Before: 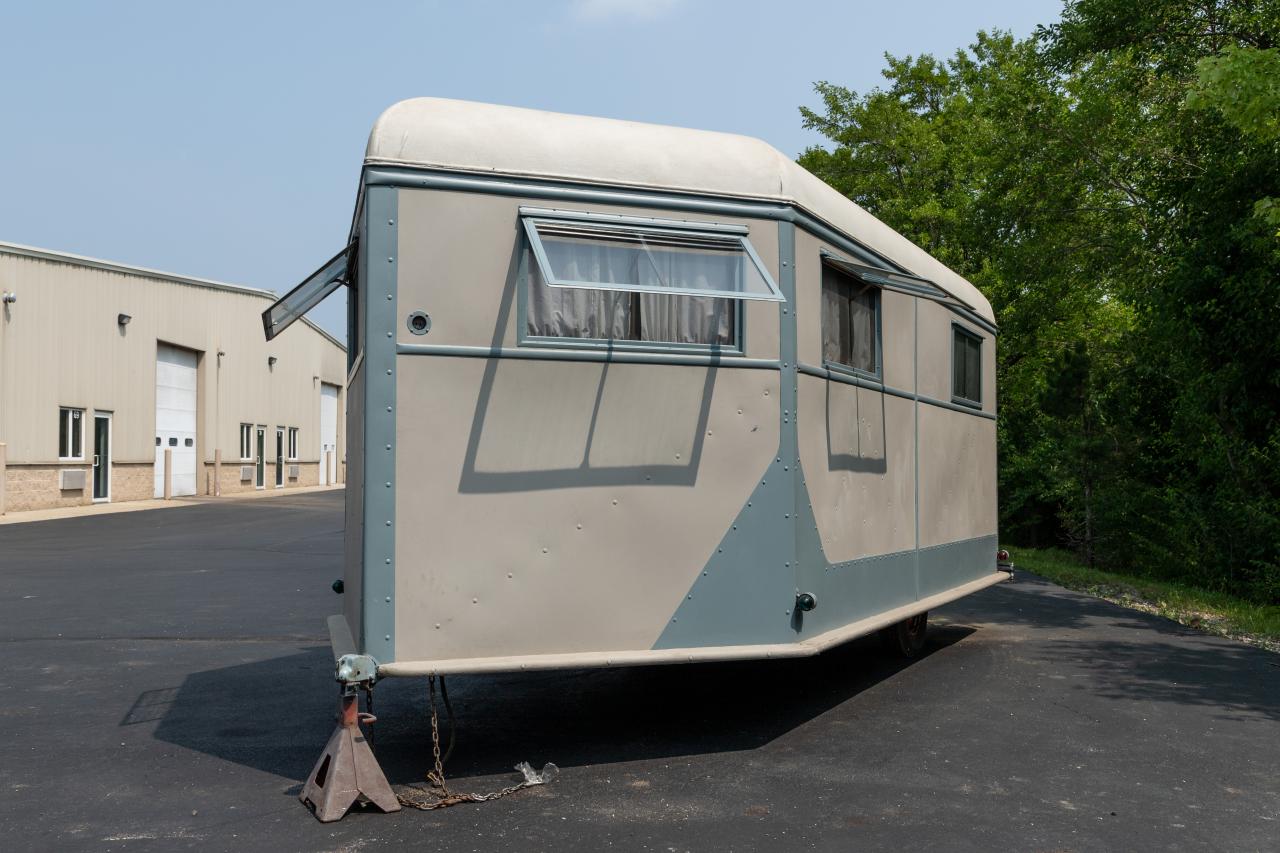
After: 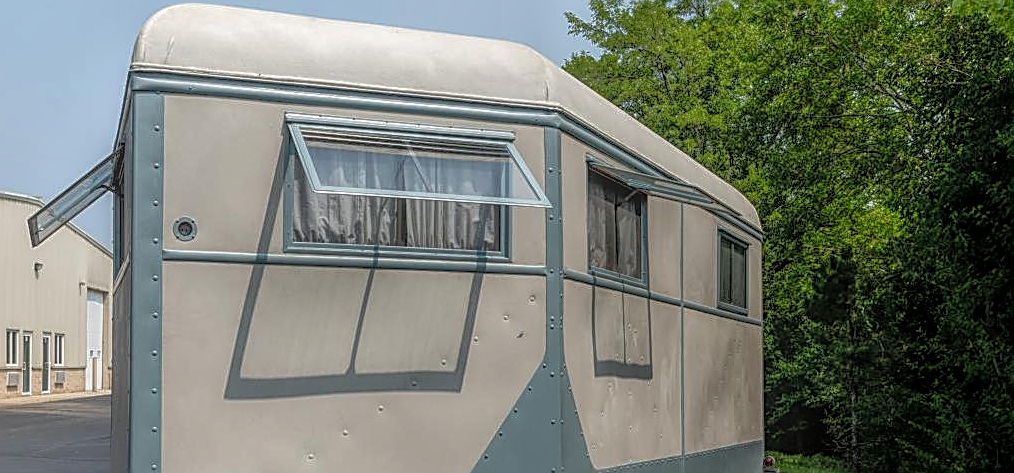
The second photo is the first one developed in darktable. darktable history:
local contrast: highlights 20%, shadows 31%, detail 201%, midtone range 0.2
contrast equalizer: y [[0.511, 0.558, 0.631, 0.632, 0.559, 0.512], [0.5 ×6], [0.507, 0.559, 0.627, 0.644, 0.647, 0.647], [0 ×6], [0 ×6]], mix -0.098
sharpen: amount 0.914
tone equalizer: -8 EV -0.502 EV, -7 EV -0.286 EV, -6 EV -0.121 EV, -5 EV 0.43 EV, -4 EV 0.946 EV, -3 EV 0.823 EV, -2 EV -0.008 EV, -1 EV 0.142 EV, +0 EV -0.029 EV
crop: left 18.284%, top 11.093%, right 2.494%, bottom 33.408%
